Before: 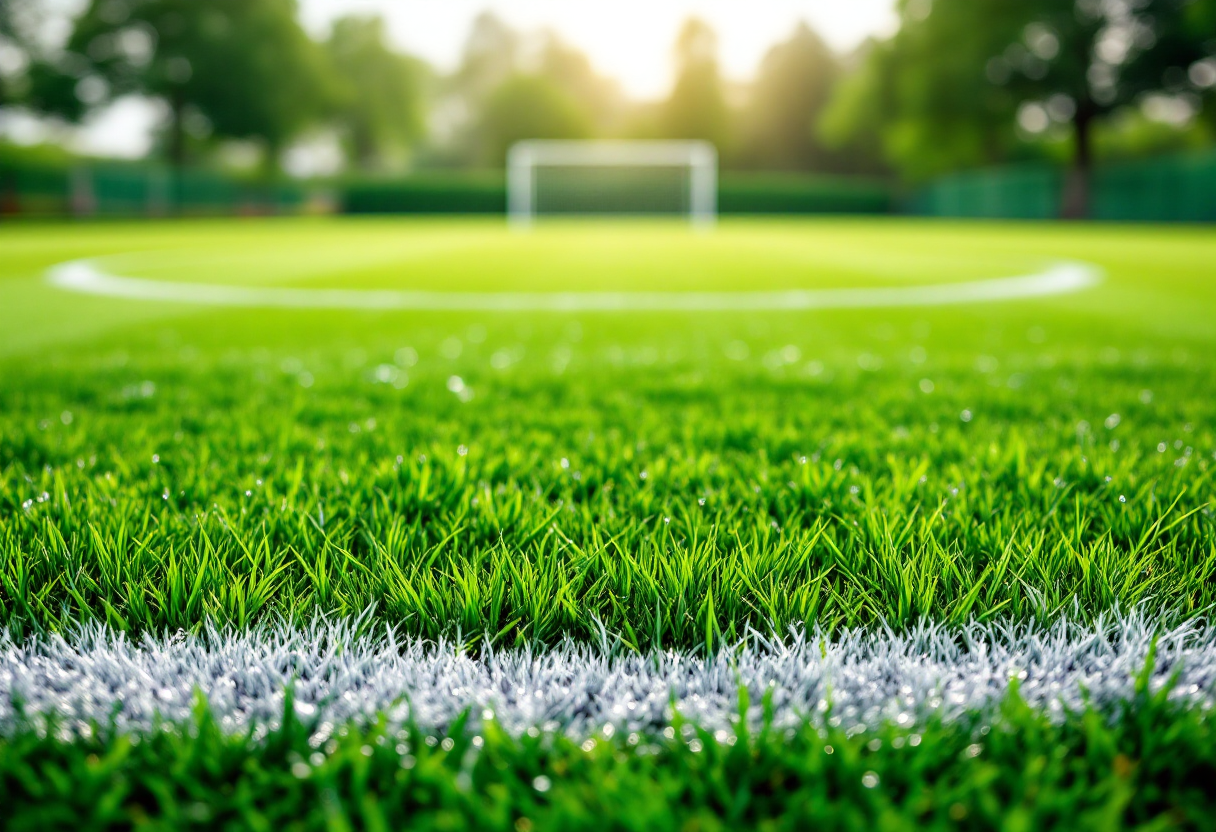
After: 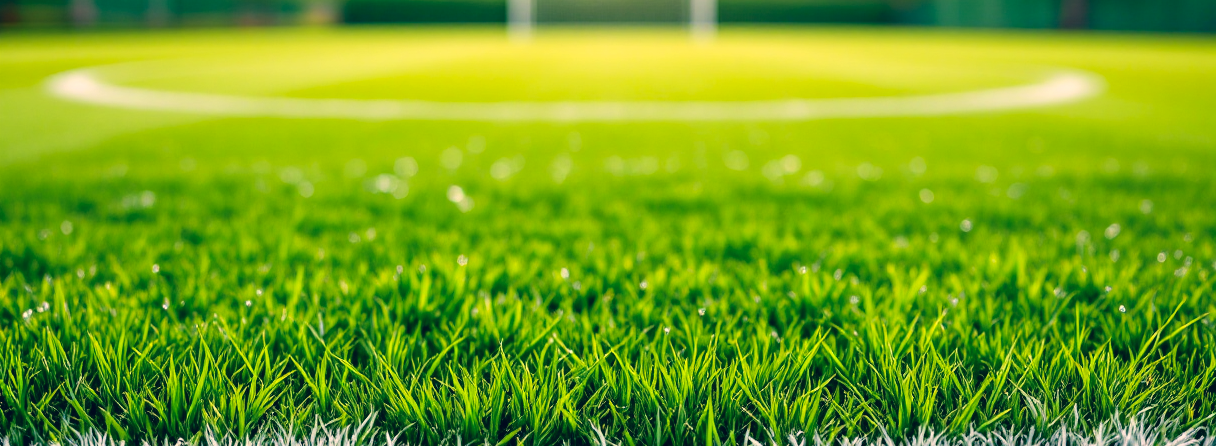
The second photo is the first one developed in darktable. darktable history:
crop and rotate: top 22.87%, bottom 23.519%
color correction: highlights a* 10.36, highlights b* 14.62, shadows a* -10.13, shadows b* -15.11
